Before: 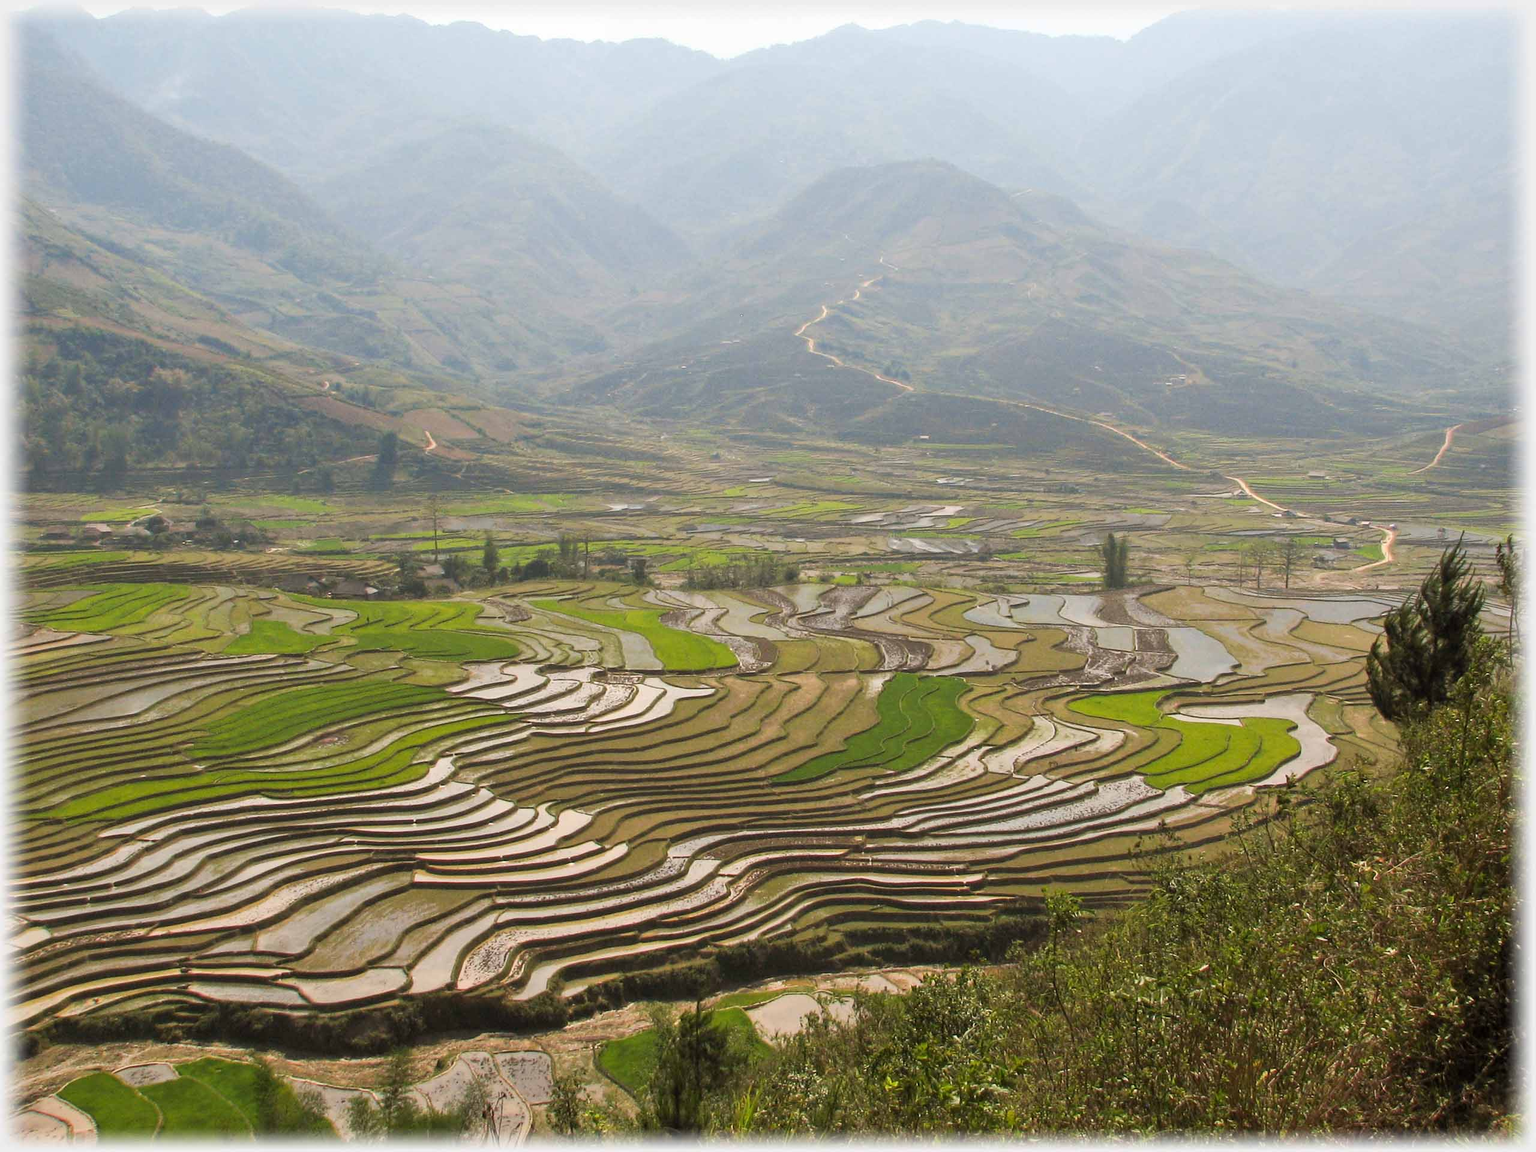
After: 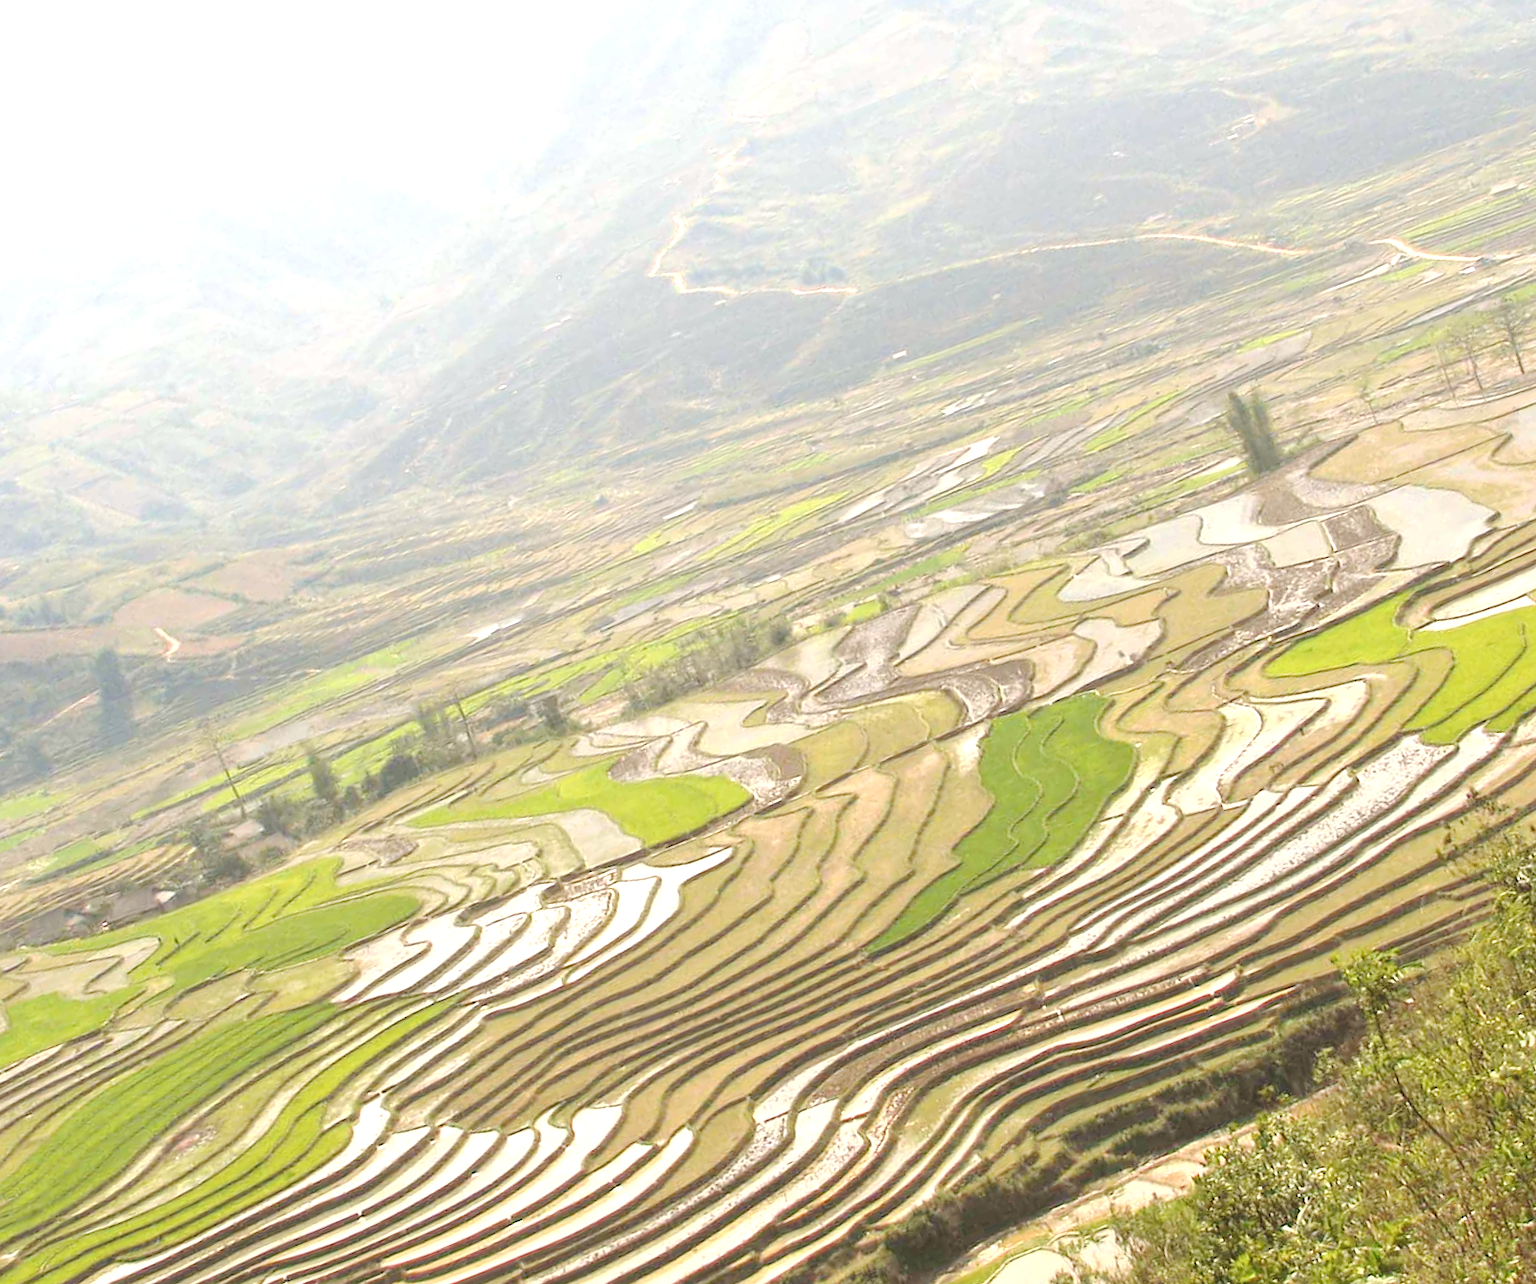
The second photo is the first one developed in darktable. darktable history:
color calibration: x 0.334, y 0.349, temperature 5399.57 K
exposure: black level correction -0.002, exposure 0.709 EV, compensate exposure bias true
base curve: curves: ch0 [(0, 0) (0.158, 0.273) (0.879, 0.895) (1, 1)], preserve colors none
crop and rotate: angle 20.89°, left 6.99%, right 4.31%, bottom 1.113%
